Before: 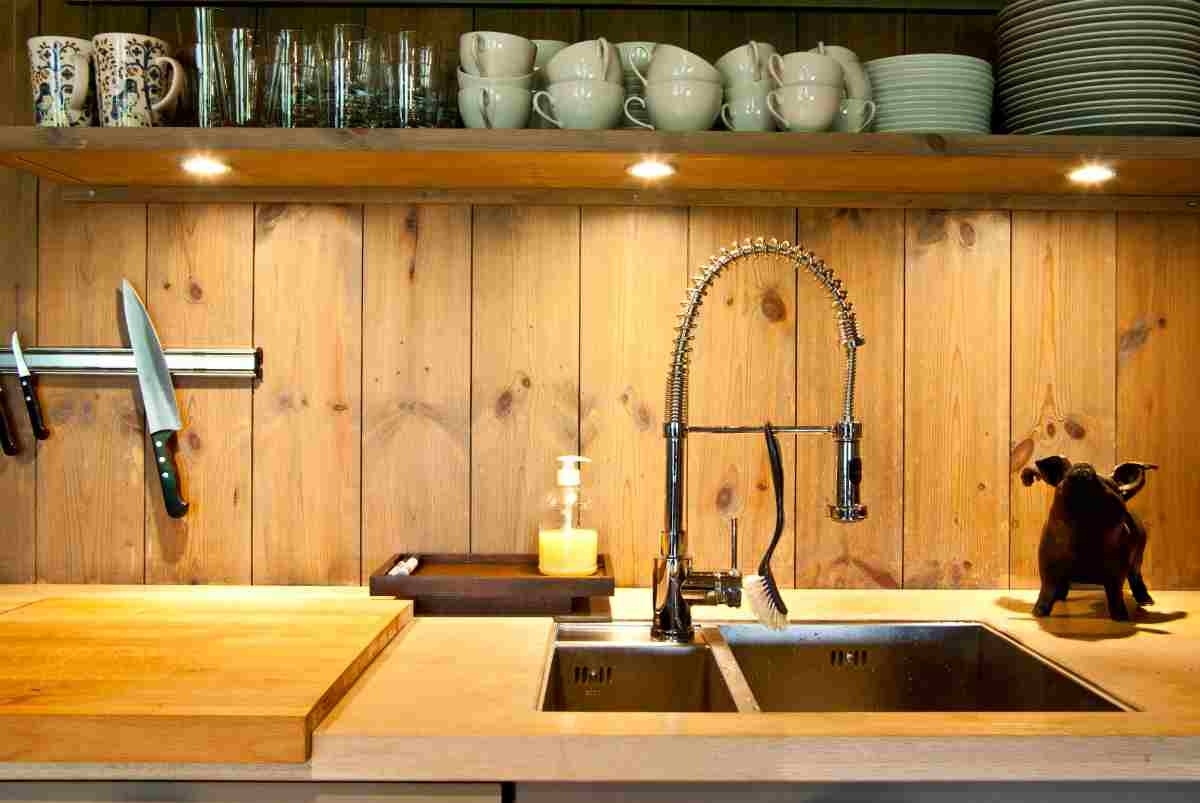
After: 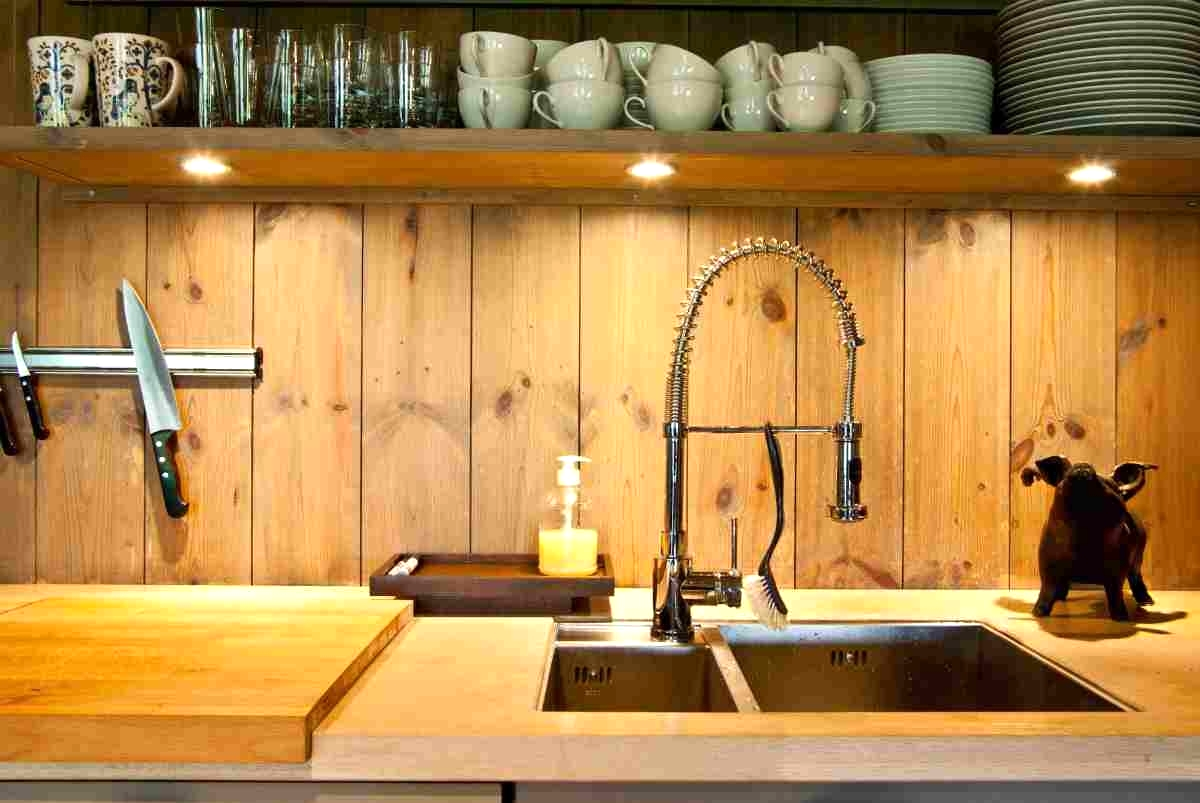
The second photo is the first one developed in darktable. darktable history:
exposure: exposure 0.153 EV, compensate exposure bias true, compensate highlight preservation false
